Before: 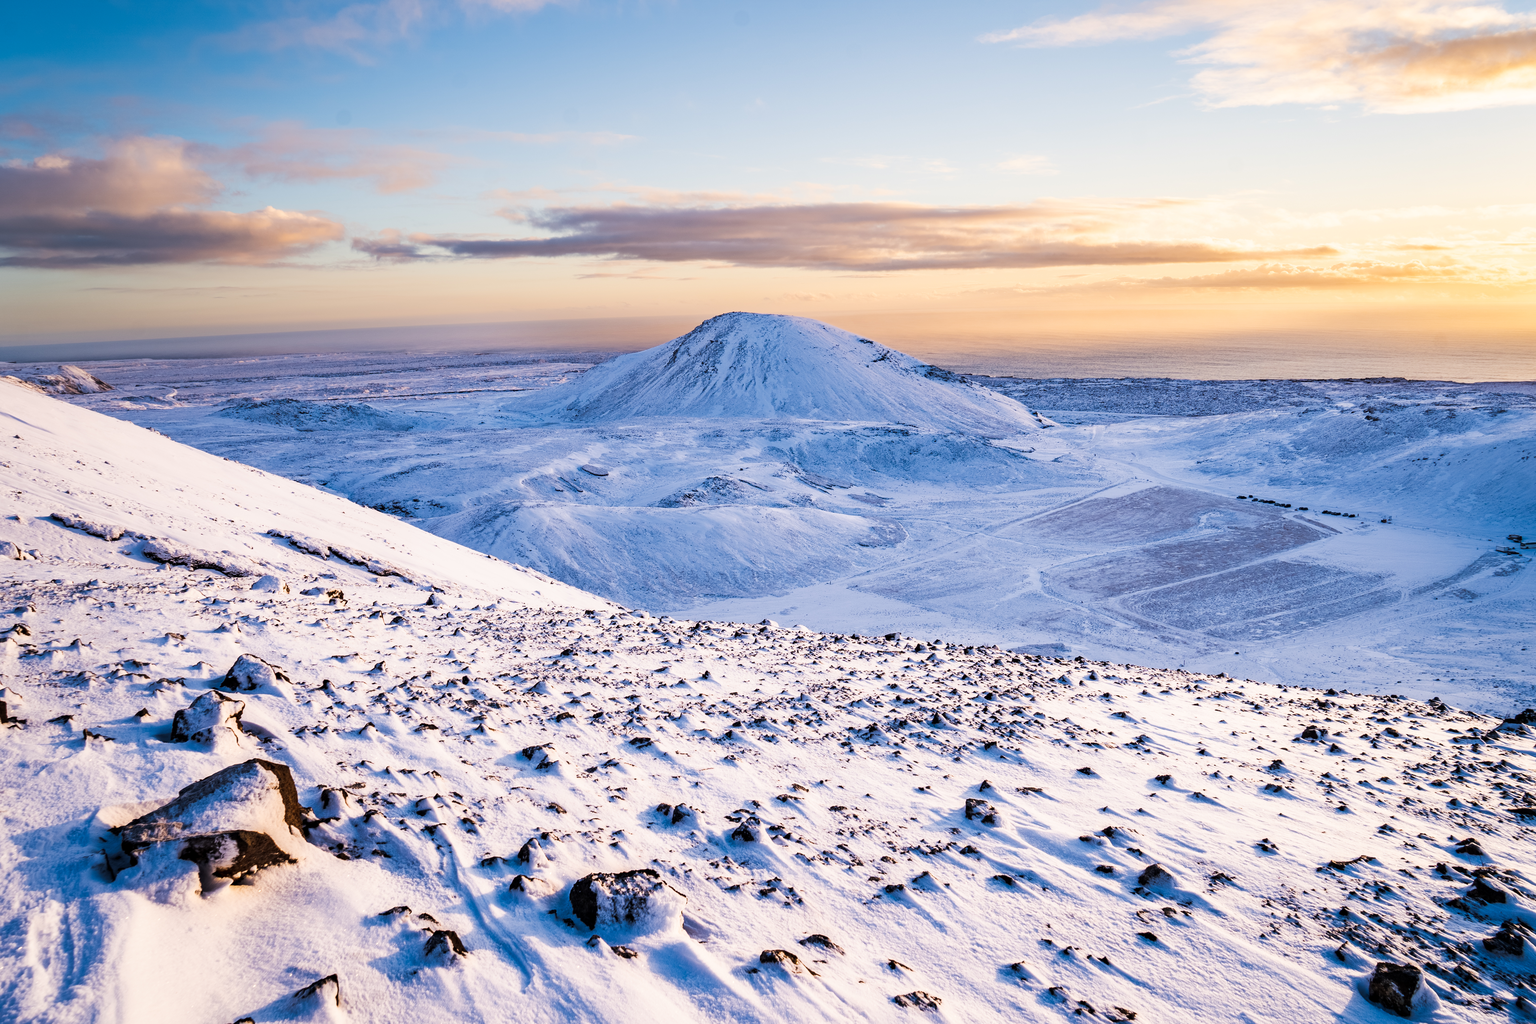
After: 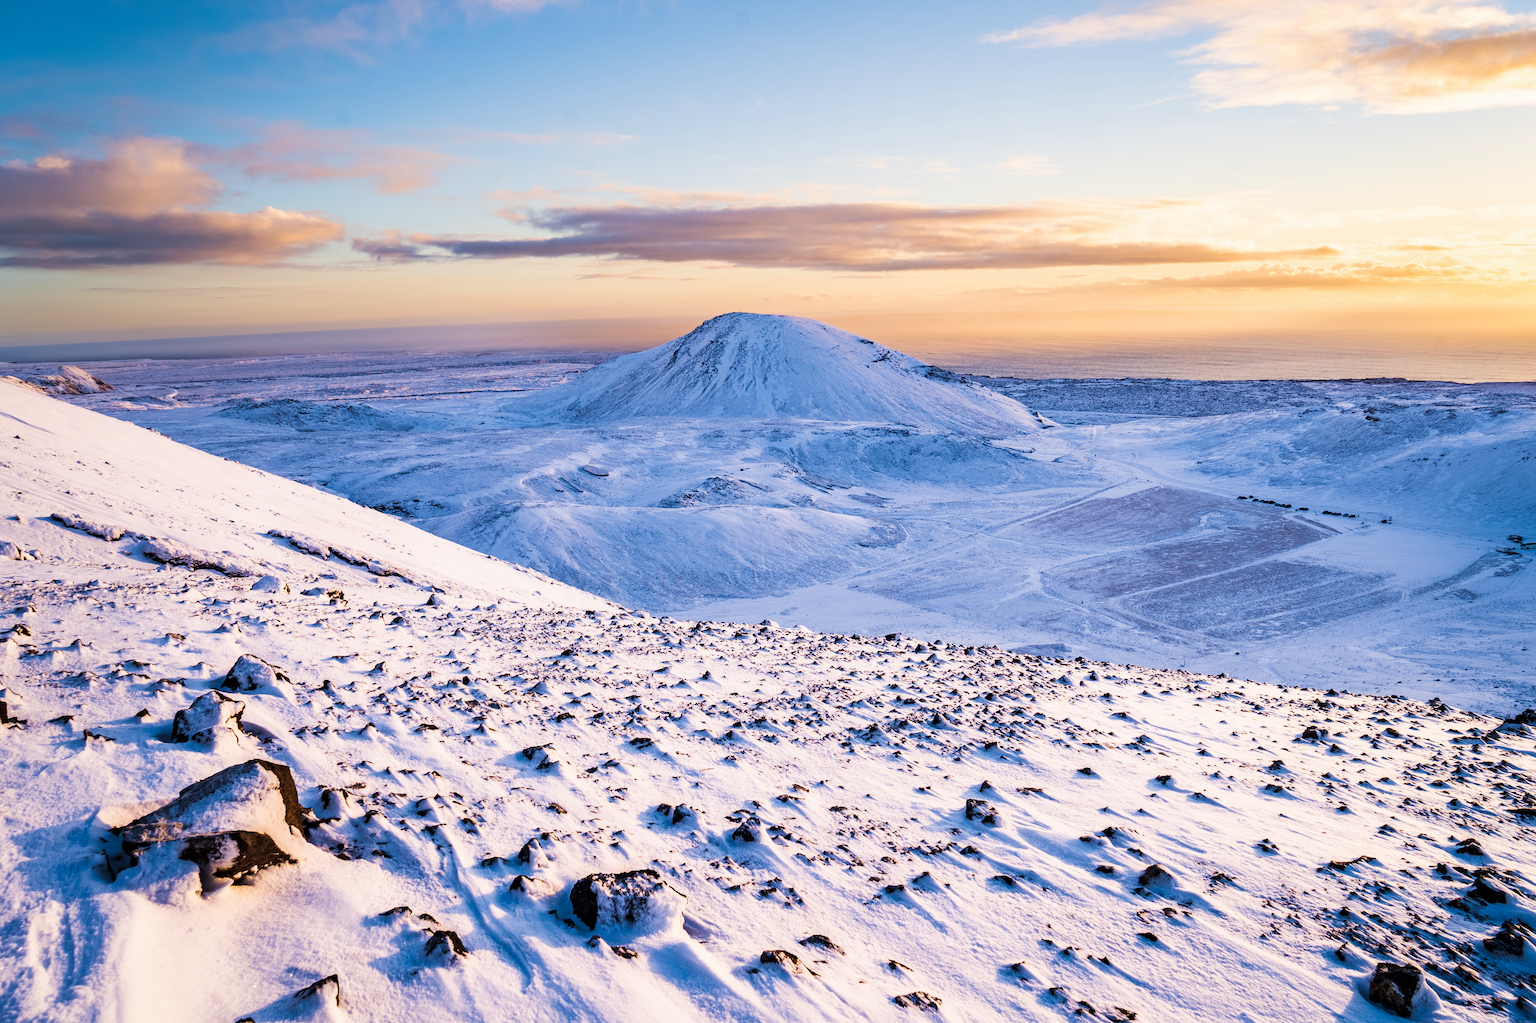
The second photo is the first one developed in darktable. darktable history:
exposure: exposure -0.021 EV, compensate highlight preservation false
velvia: on, module defaults
